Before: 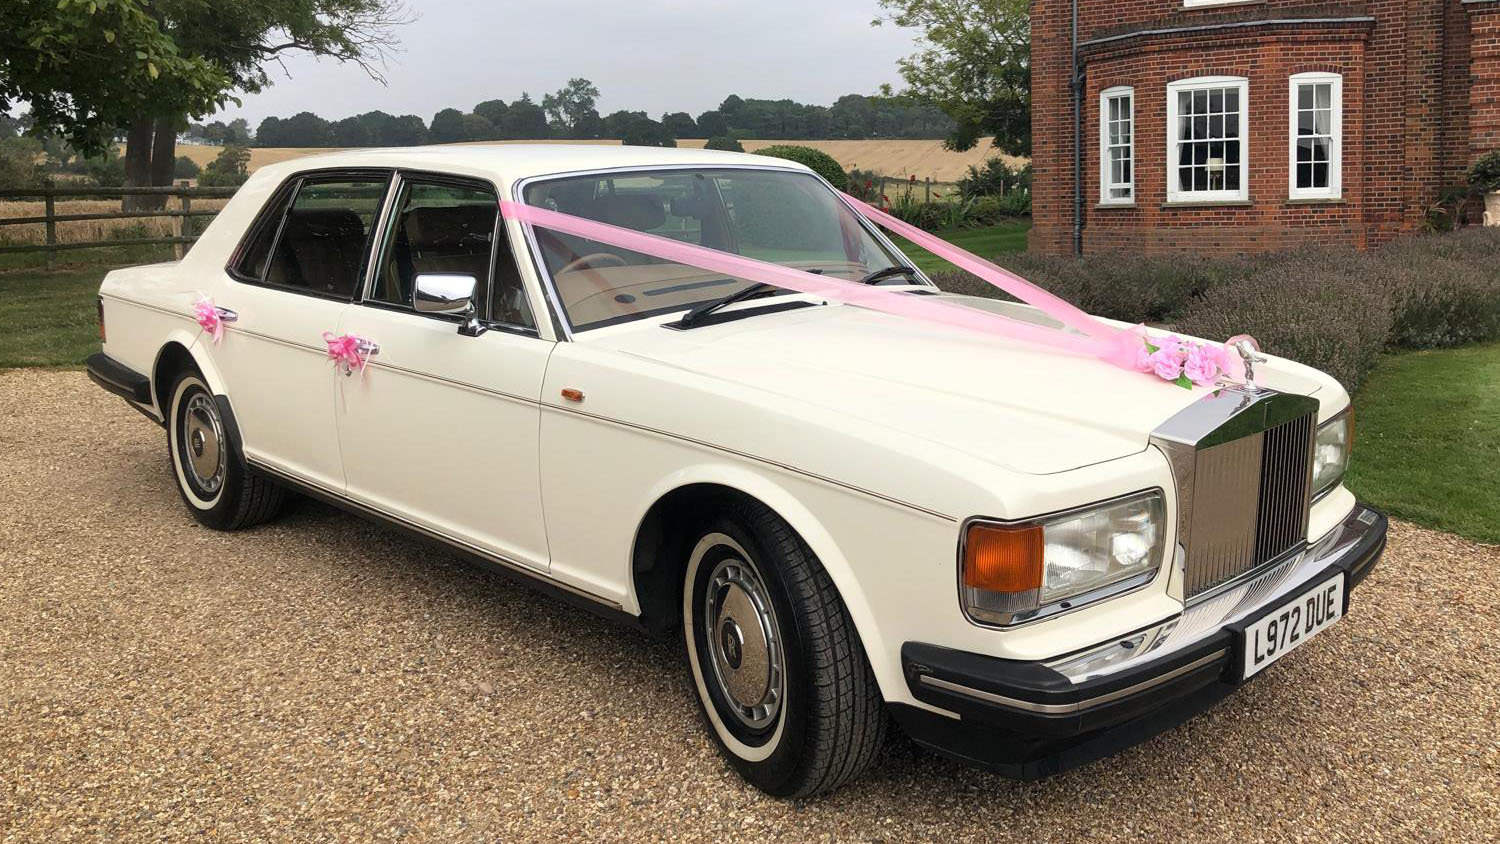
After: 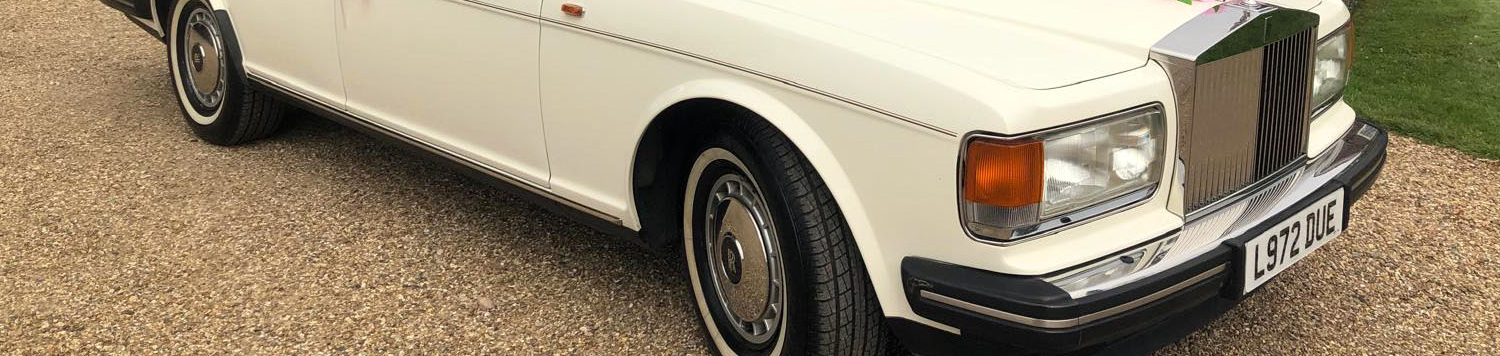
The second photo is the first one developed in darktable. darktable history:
color correction: highlights b* 3.04
crop: top 45.618%, bottom 12.127%
